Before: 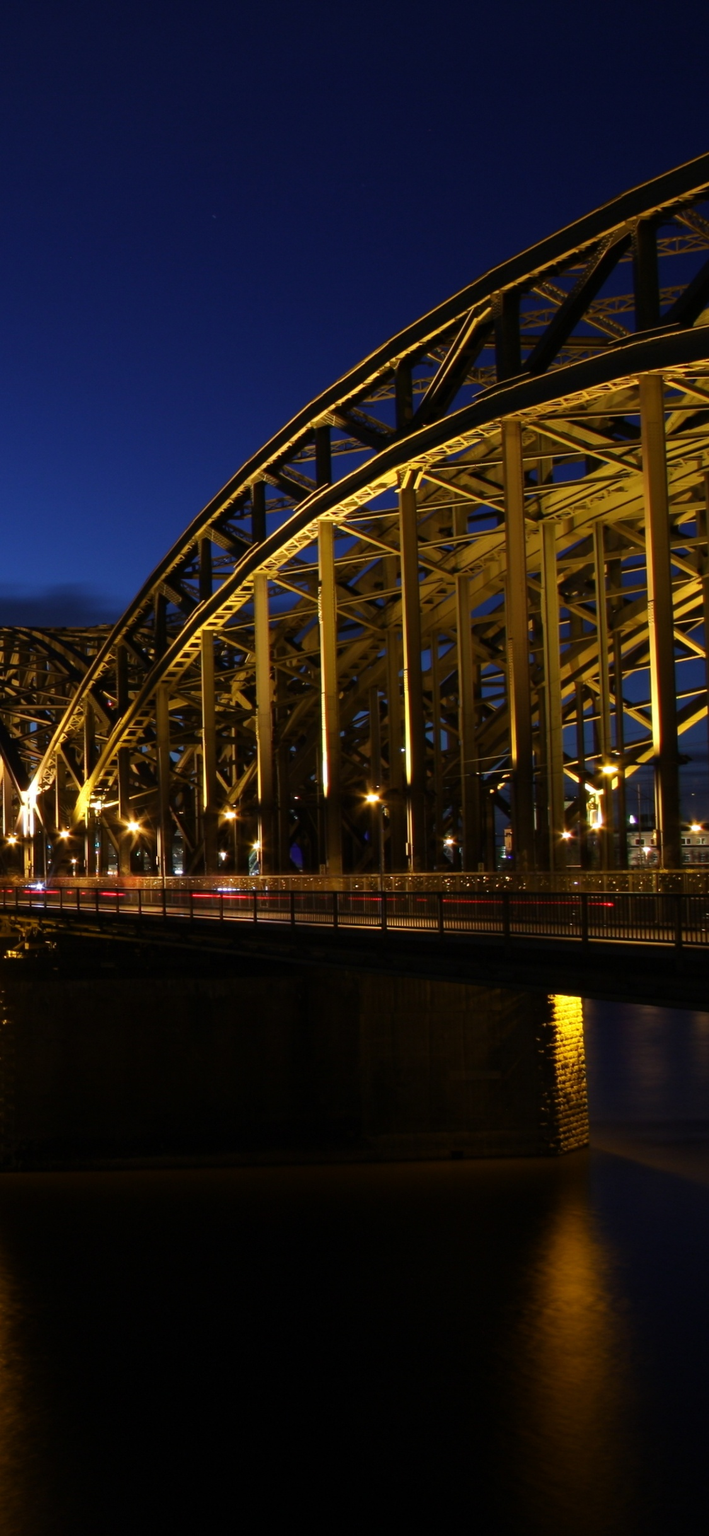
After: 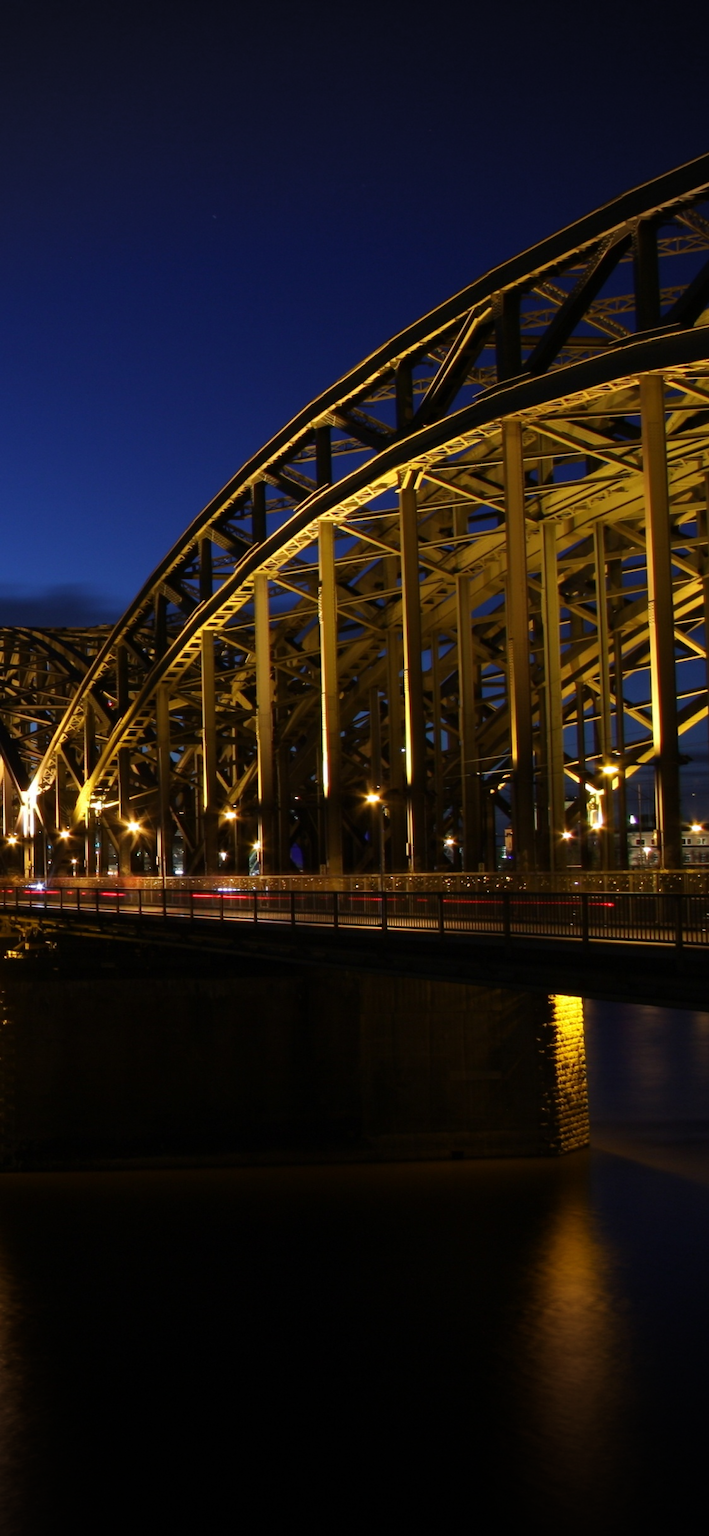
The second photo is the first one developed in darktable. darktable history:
vignetting: fall-off start 99.62%, width/height ratio 1.323, unbound false
